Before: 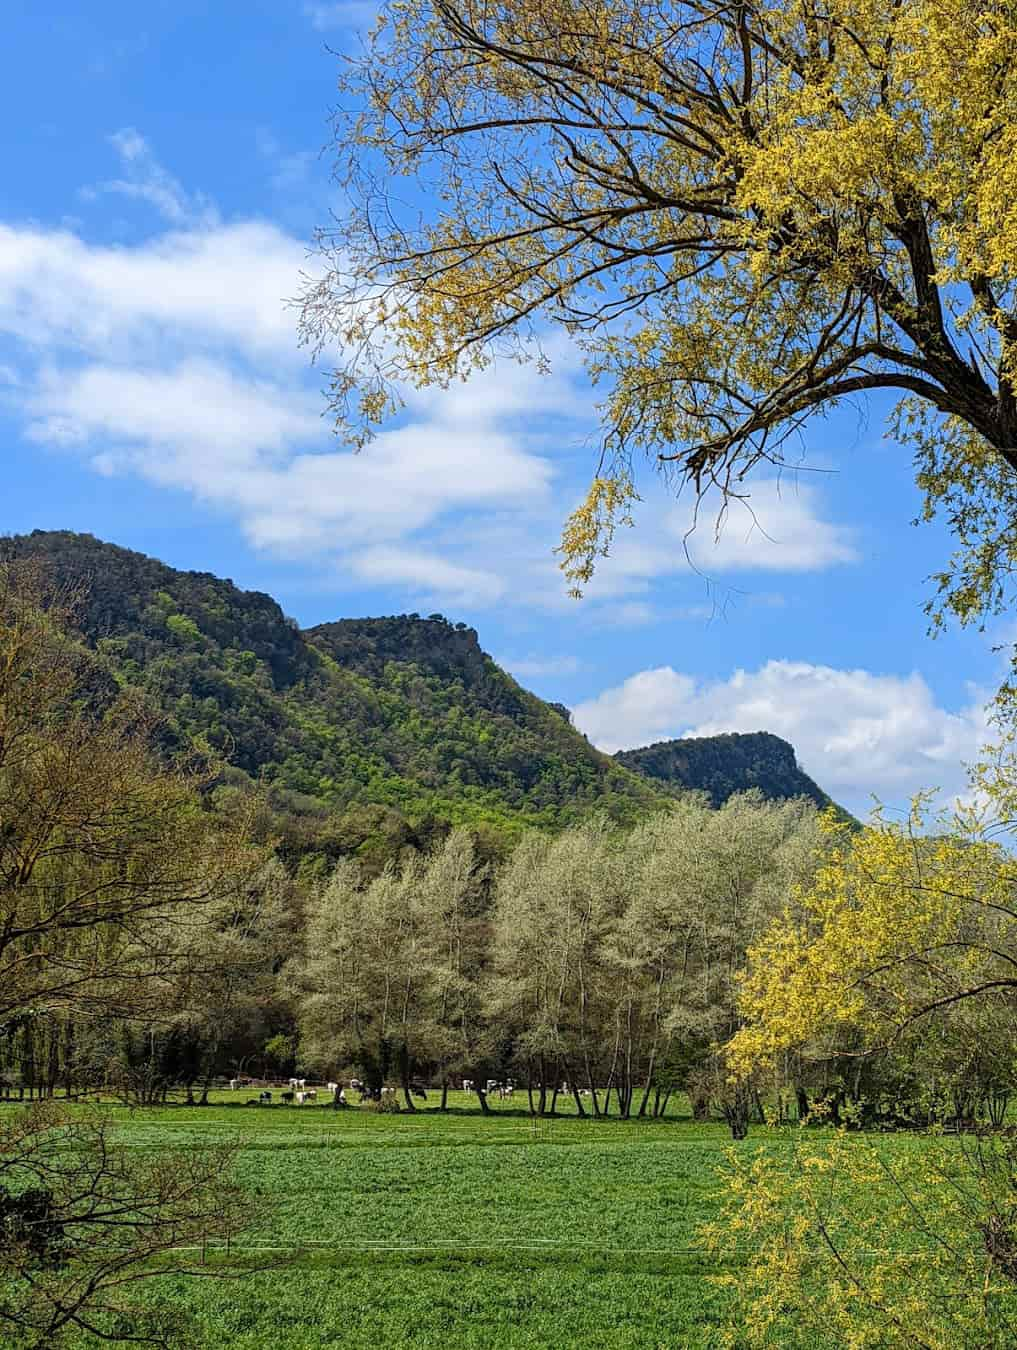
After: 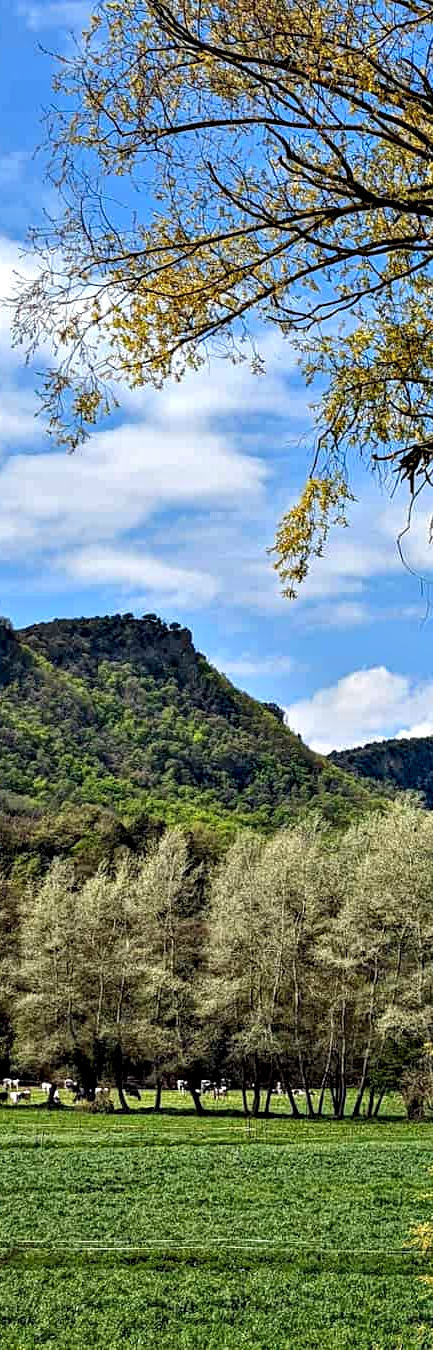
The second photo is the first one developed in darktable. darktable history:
crop: left 28.167%, right 29.199%
local contrast: highlights 101%, shadows 102%, detail 119%, midtone range 0.2
contrast equalizer: y [[0.6 ×6], [0.55 ×6], [0 ×6], [0 ×6], [0 ×6]]
